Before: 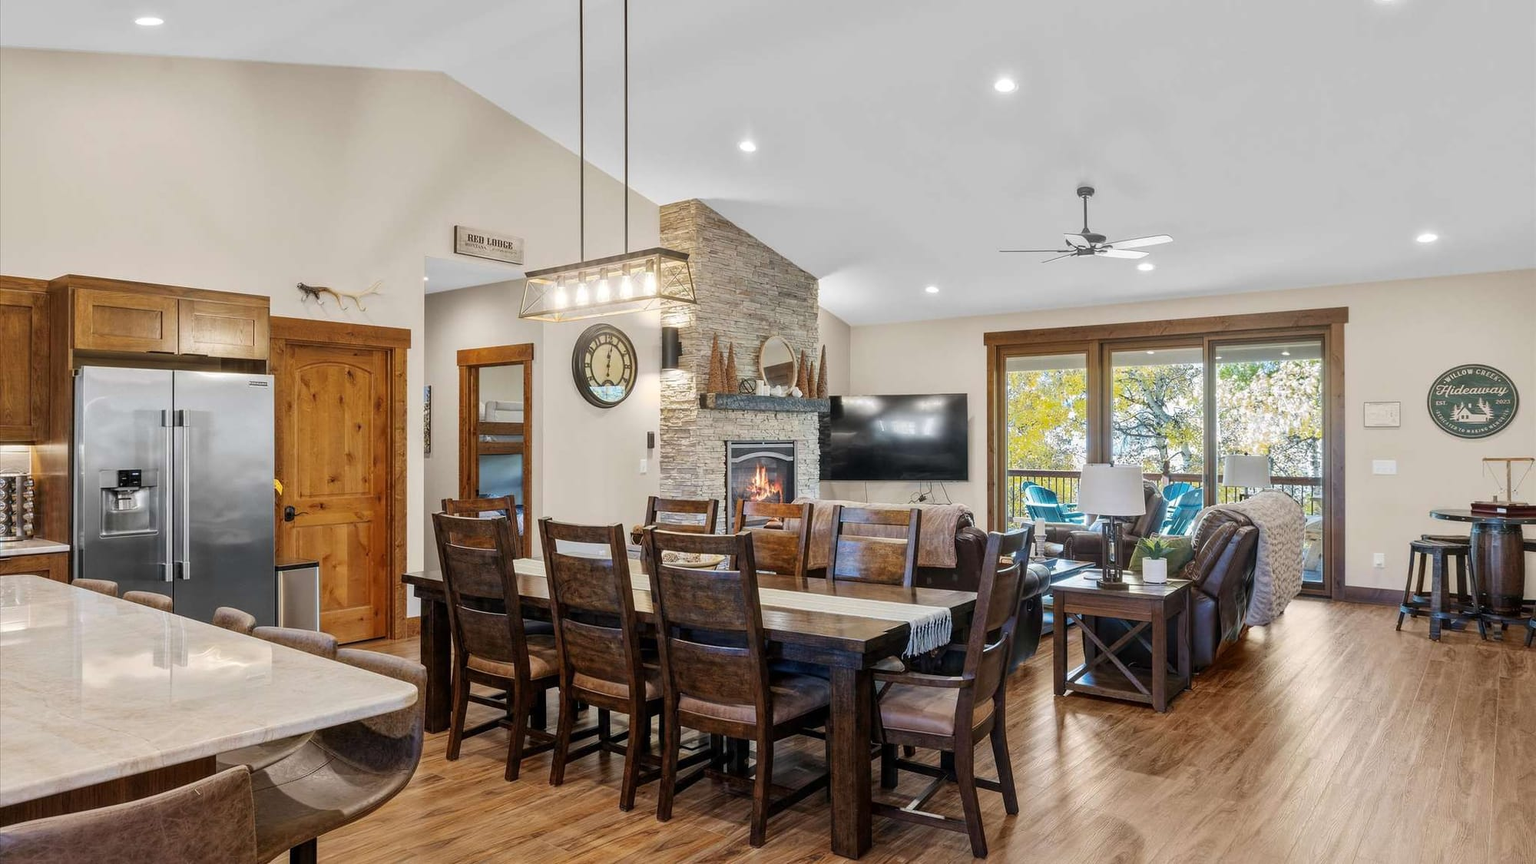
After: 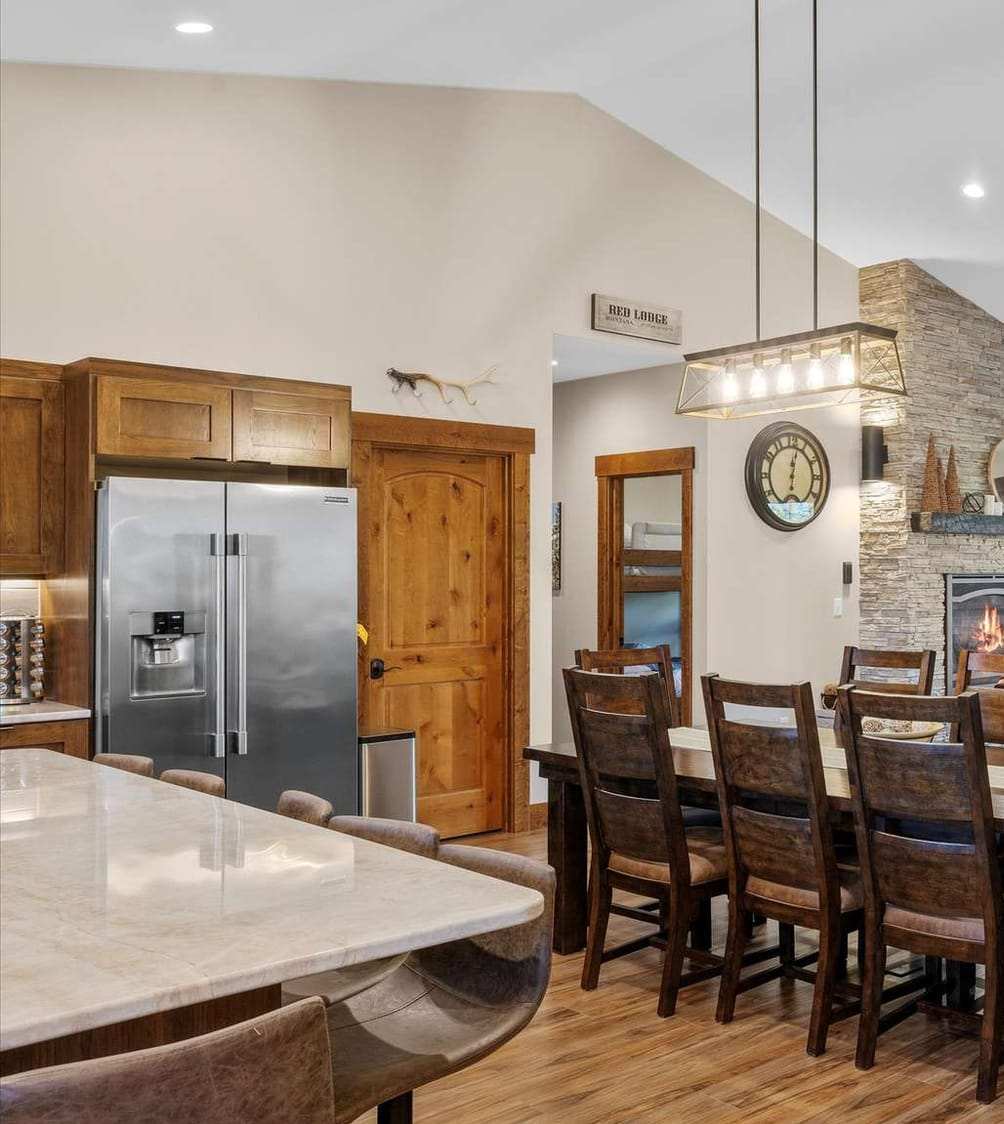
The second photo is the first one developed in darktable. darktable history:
crop and rotate: left 0.015%, top 0%, right 49.766%
